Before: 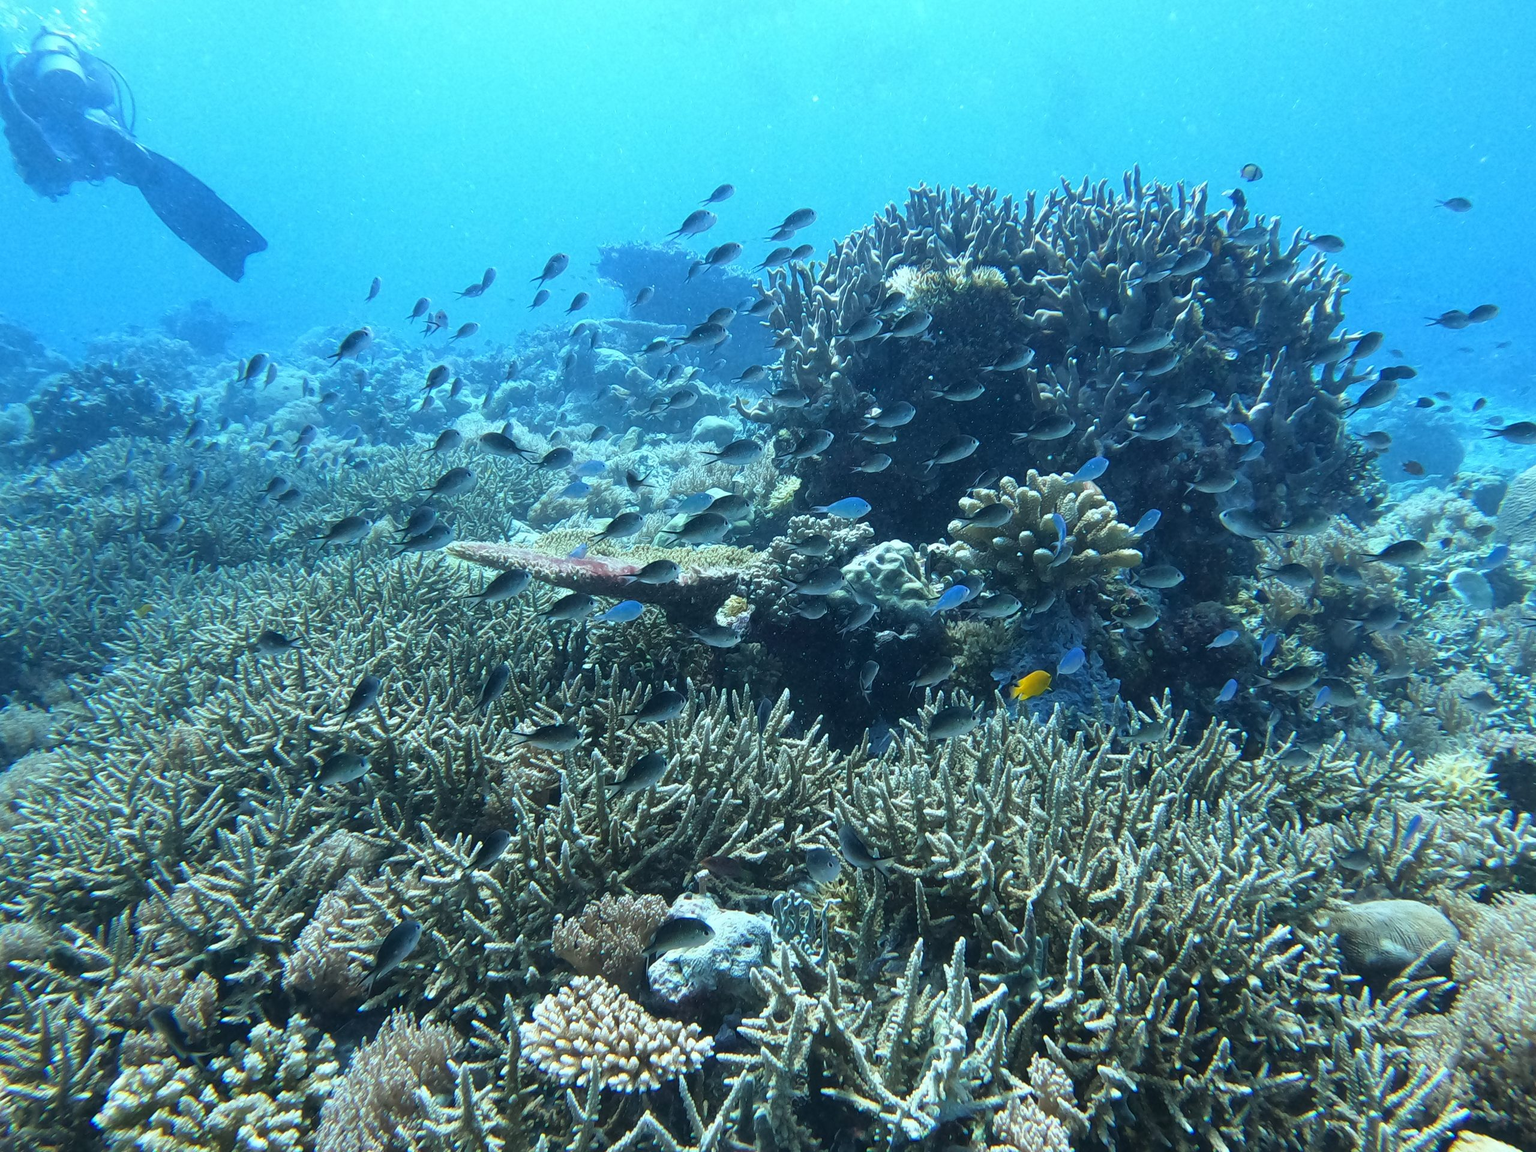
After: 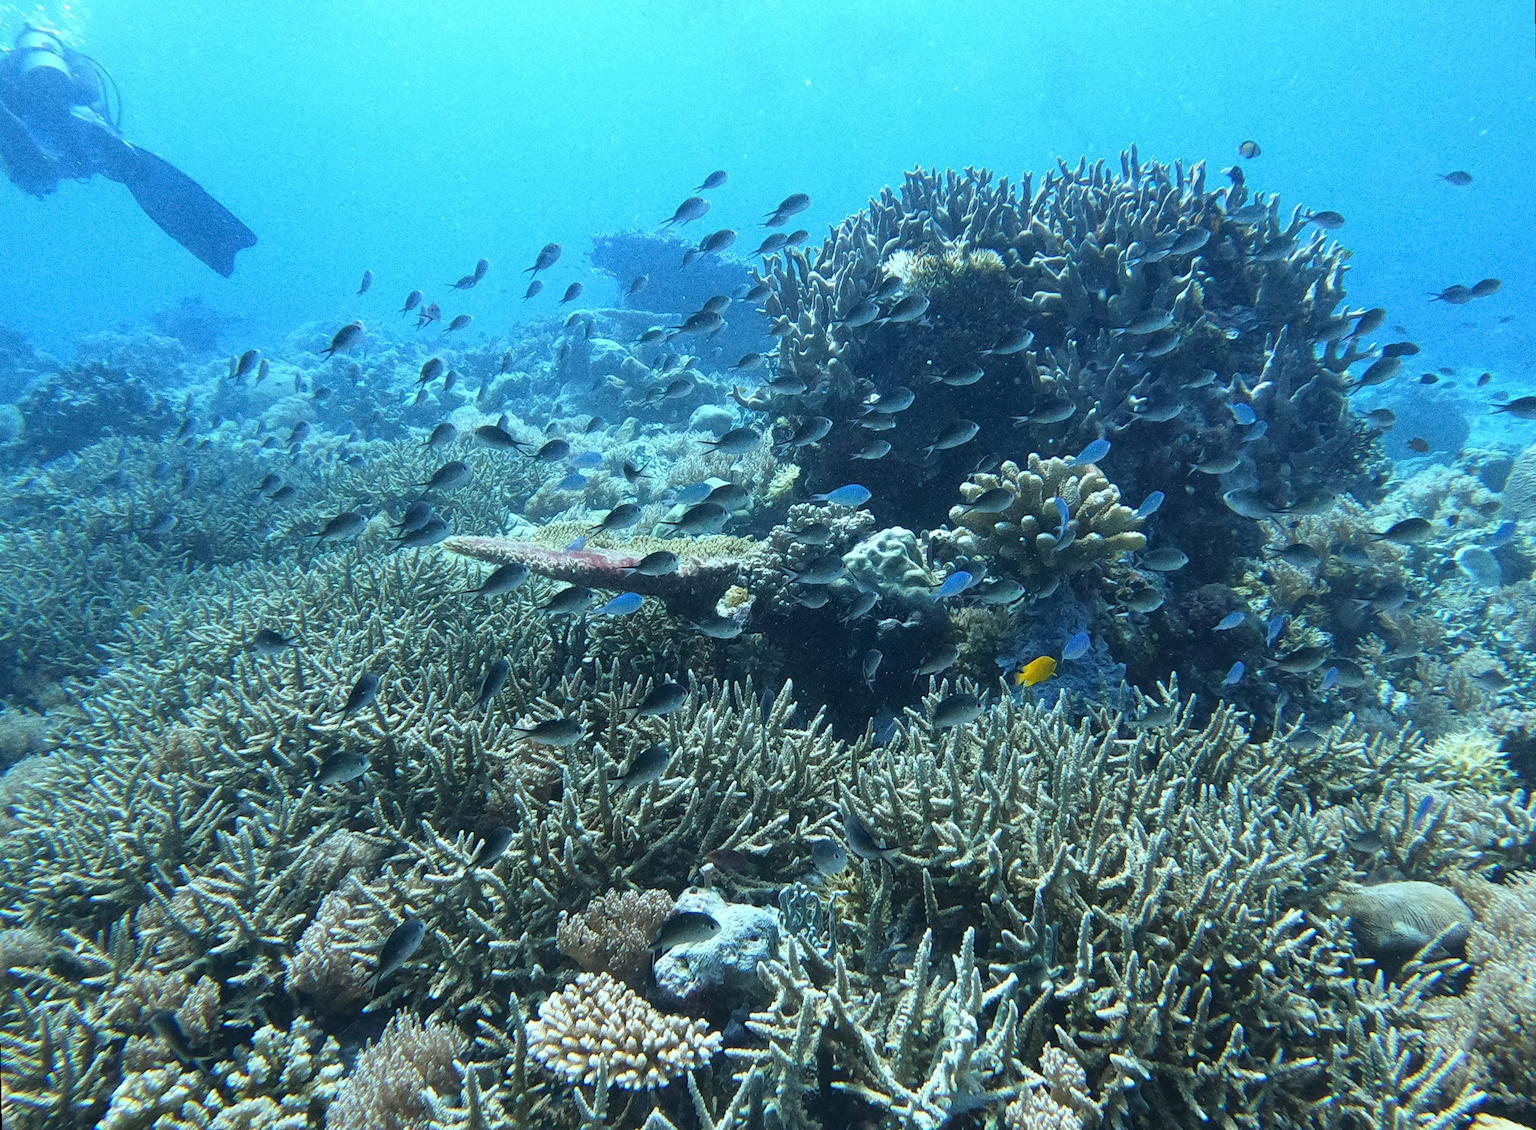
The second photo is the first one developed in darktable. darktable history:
grain: coarseness 0.09 ISO, strength 40%
rotate and perspective: rotation -1°, crop left 0.011, crop right 0.989, crop top 0.025, crop bottom 0.975
